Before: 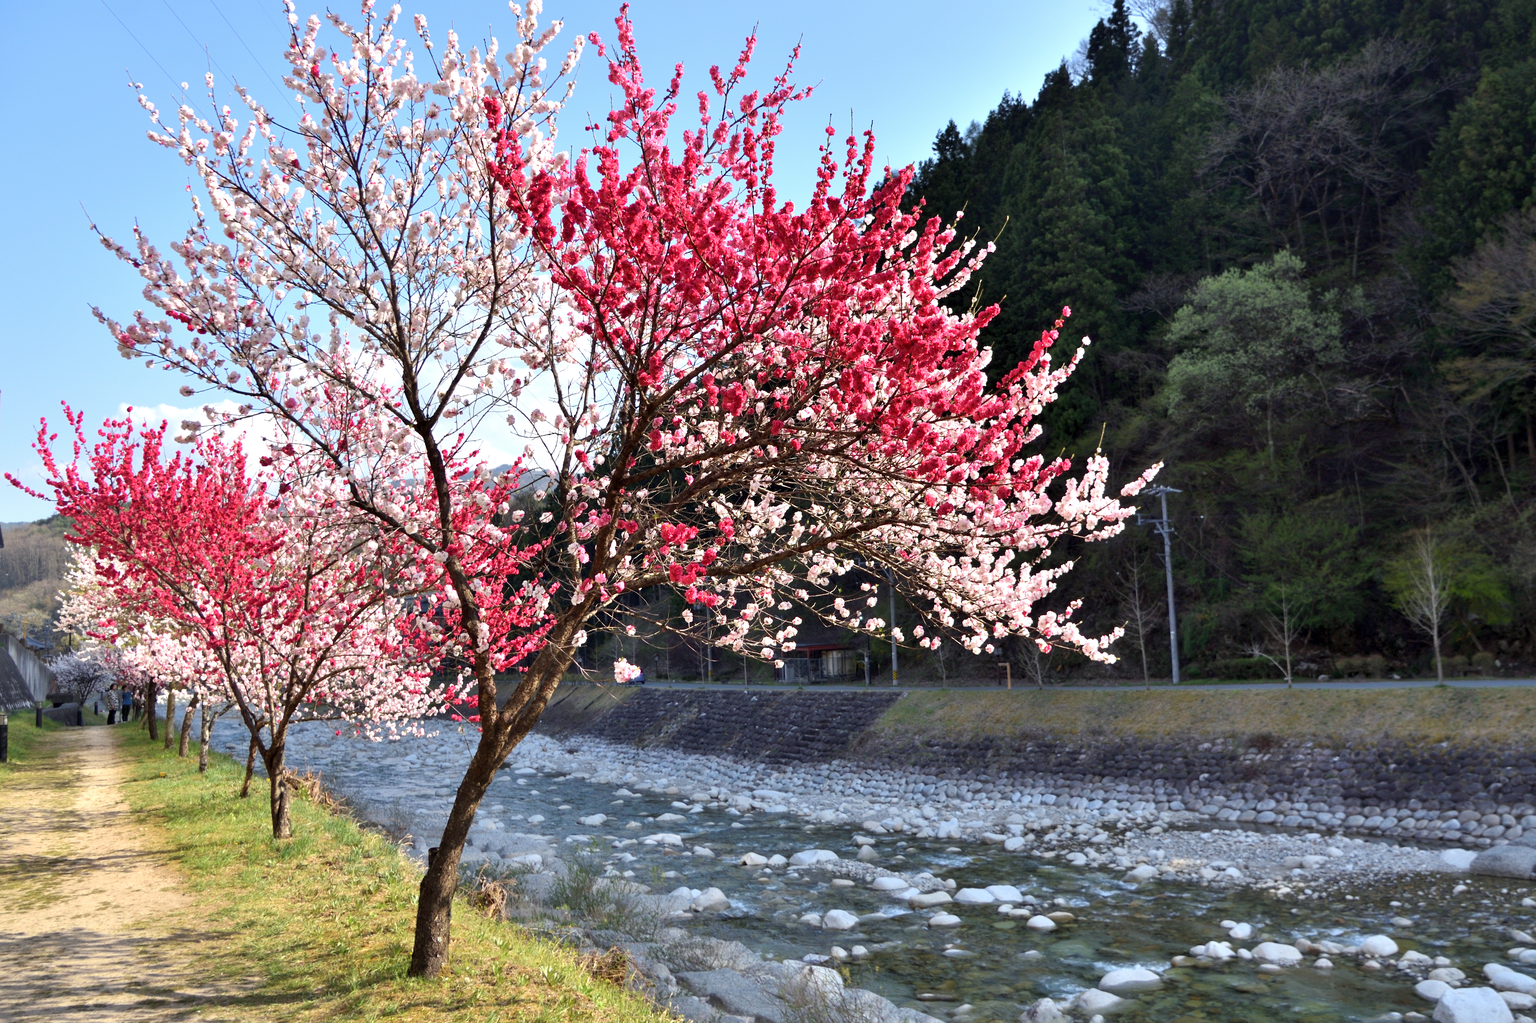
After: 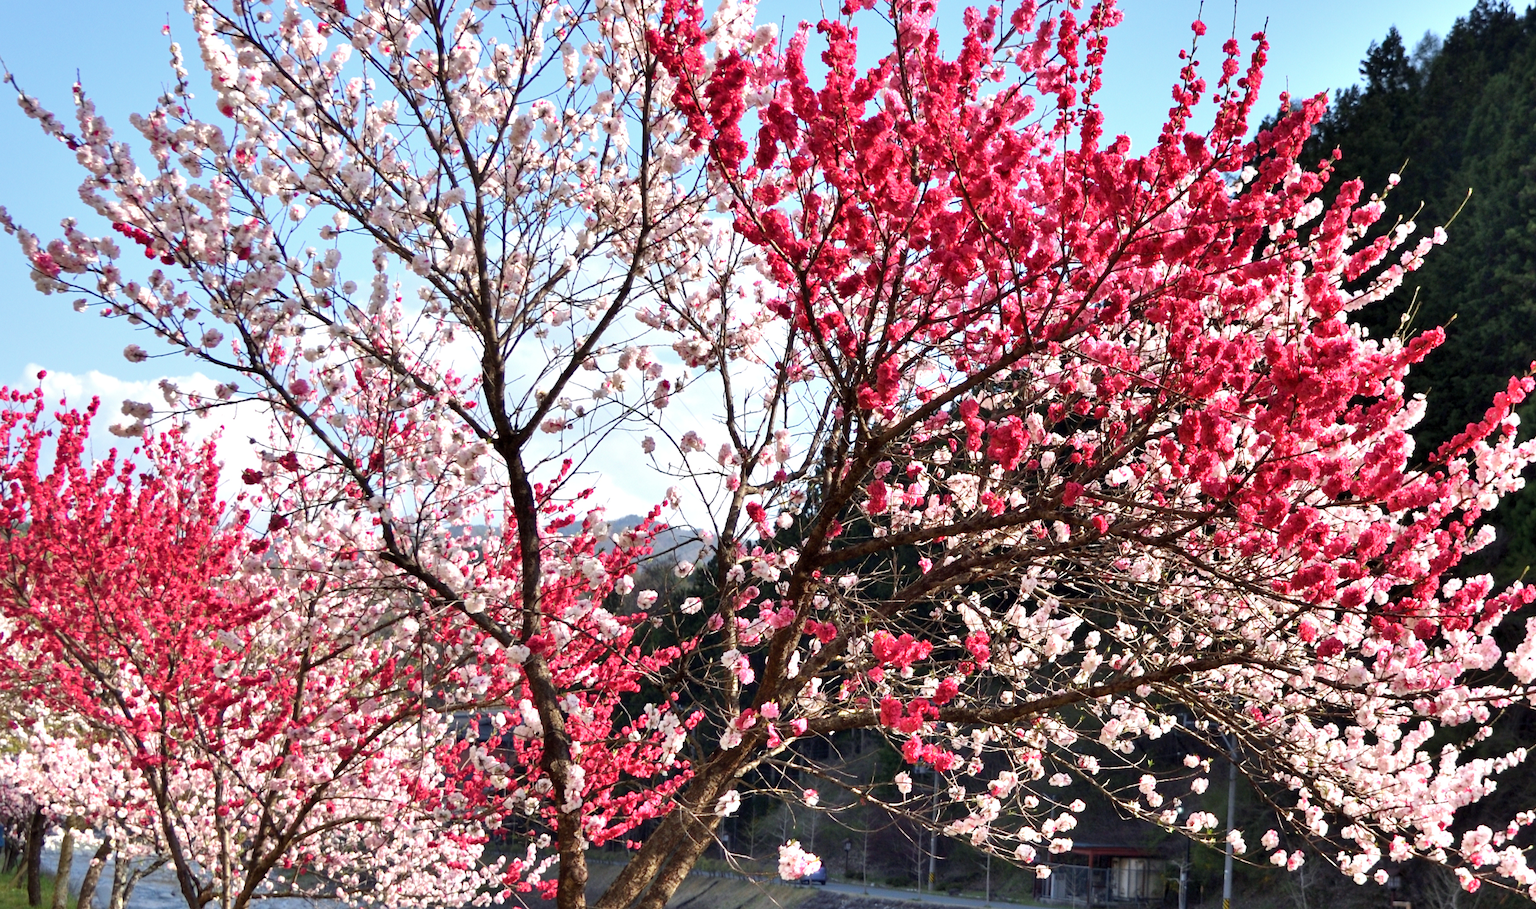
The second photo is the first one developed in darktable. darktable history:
shadows and highlights: radius 125.46, shadows 30.51, highlights -30.51, low approximation 0.01, soften with gaussian
crop and rotate: angle -4.99°, left 2.122%, top 6.945%, right 27.566%, bottom 30.519%
